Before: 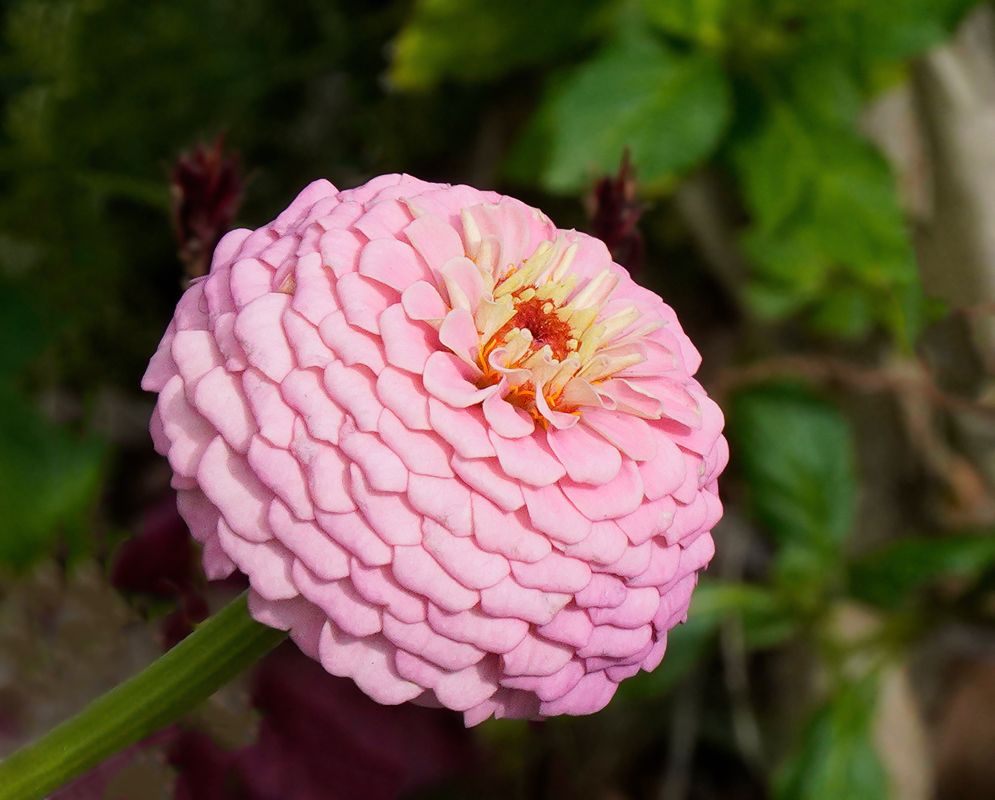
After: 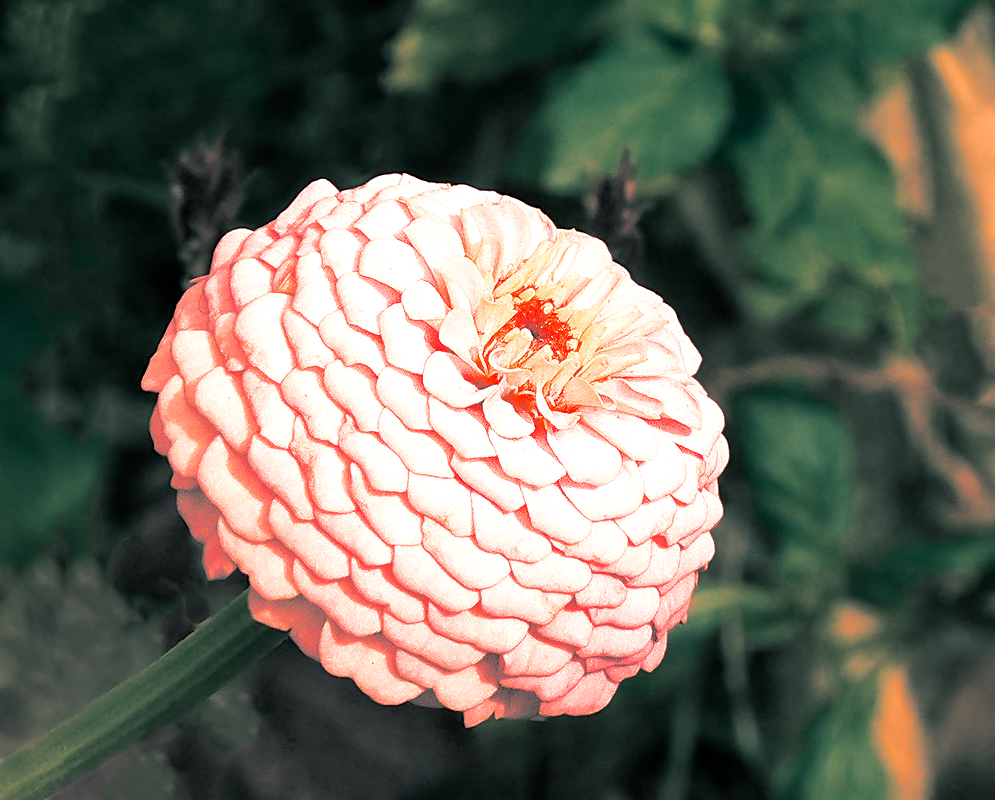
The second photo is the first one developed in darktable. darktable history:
split-toning: shadows › hue 183.6°, shadows › saturation 0.52, highlights › hue 0°, highlights › saturation 0
exposure: exposure 0.2 EV, compensate highlight preservation false
sharpen: on, module defaults
white balance: red 1.467, blue 0.684
